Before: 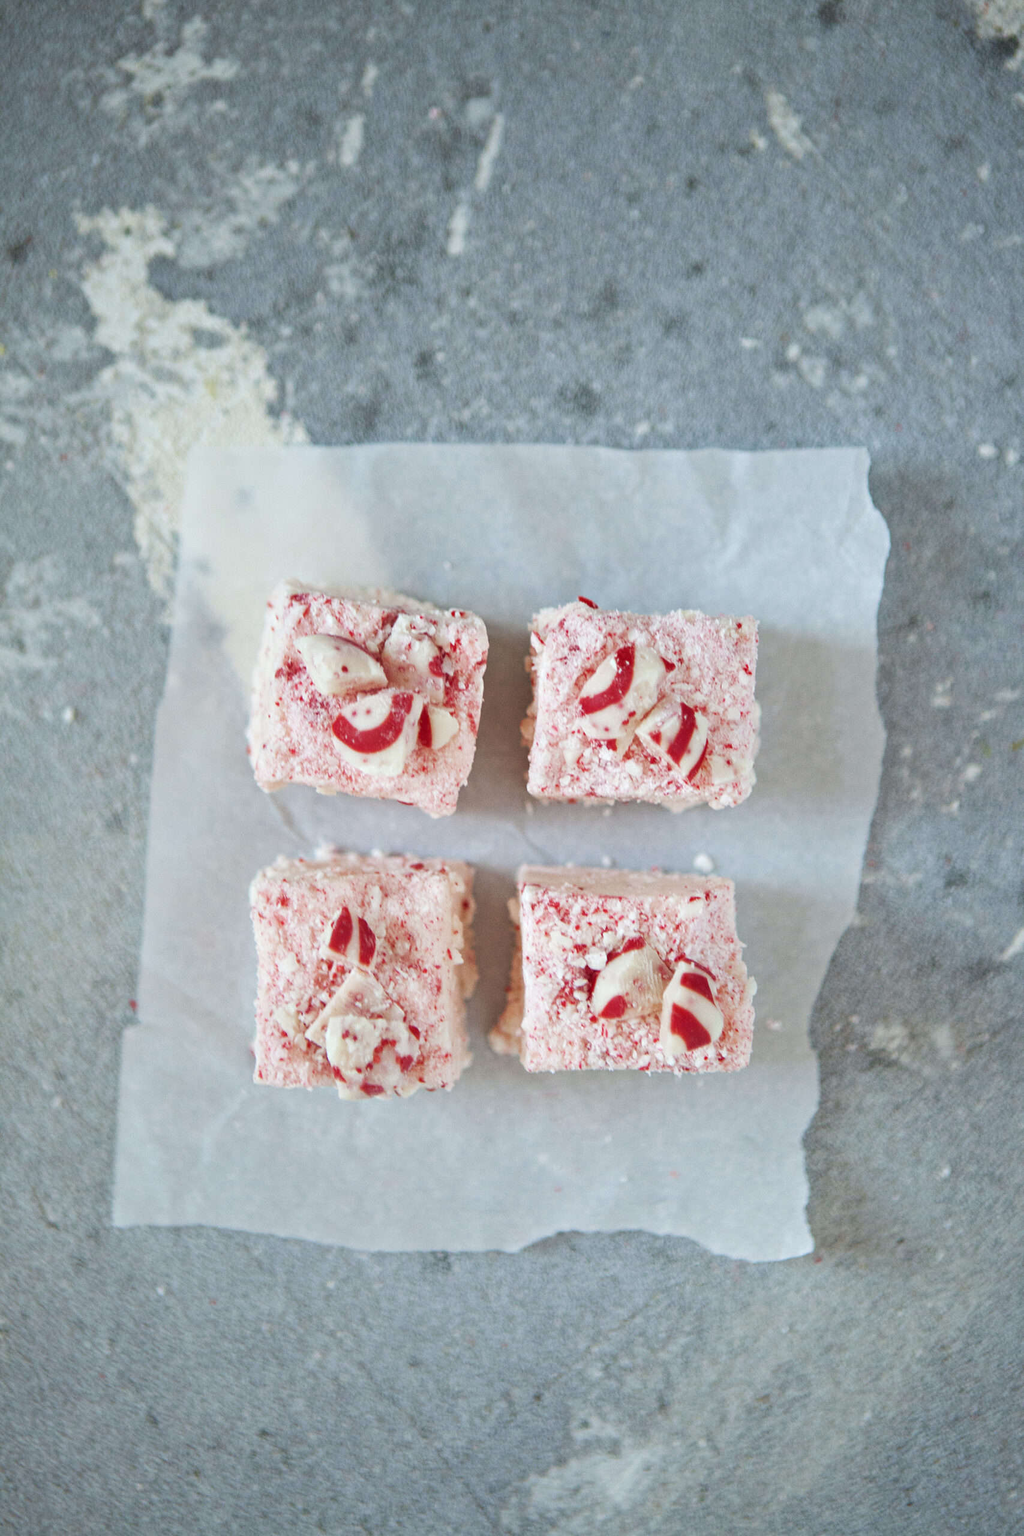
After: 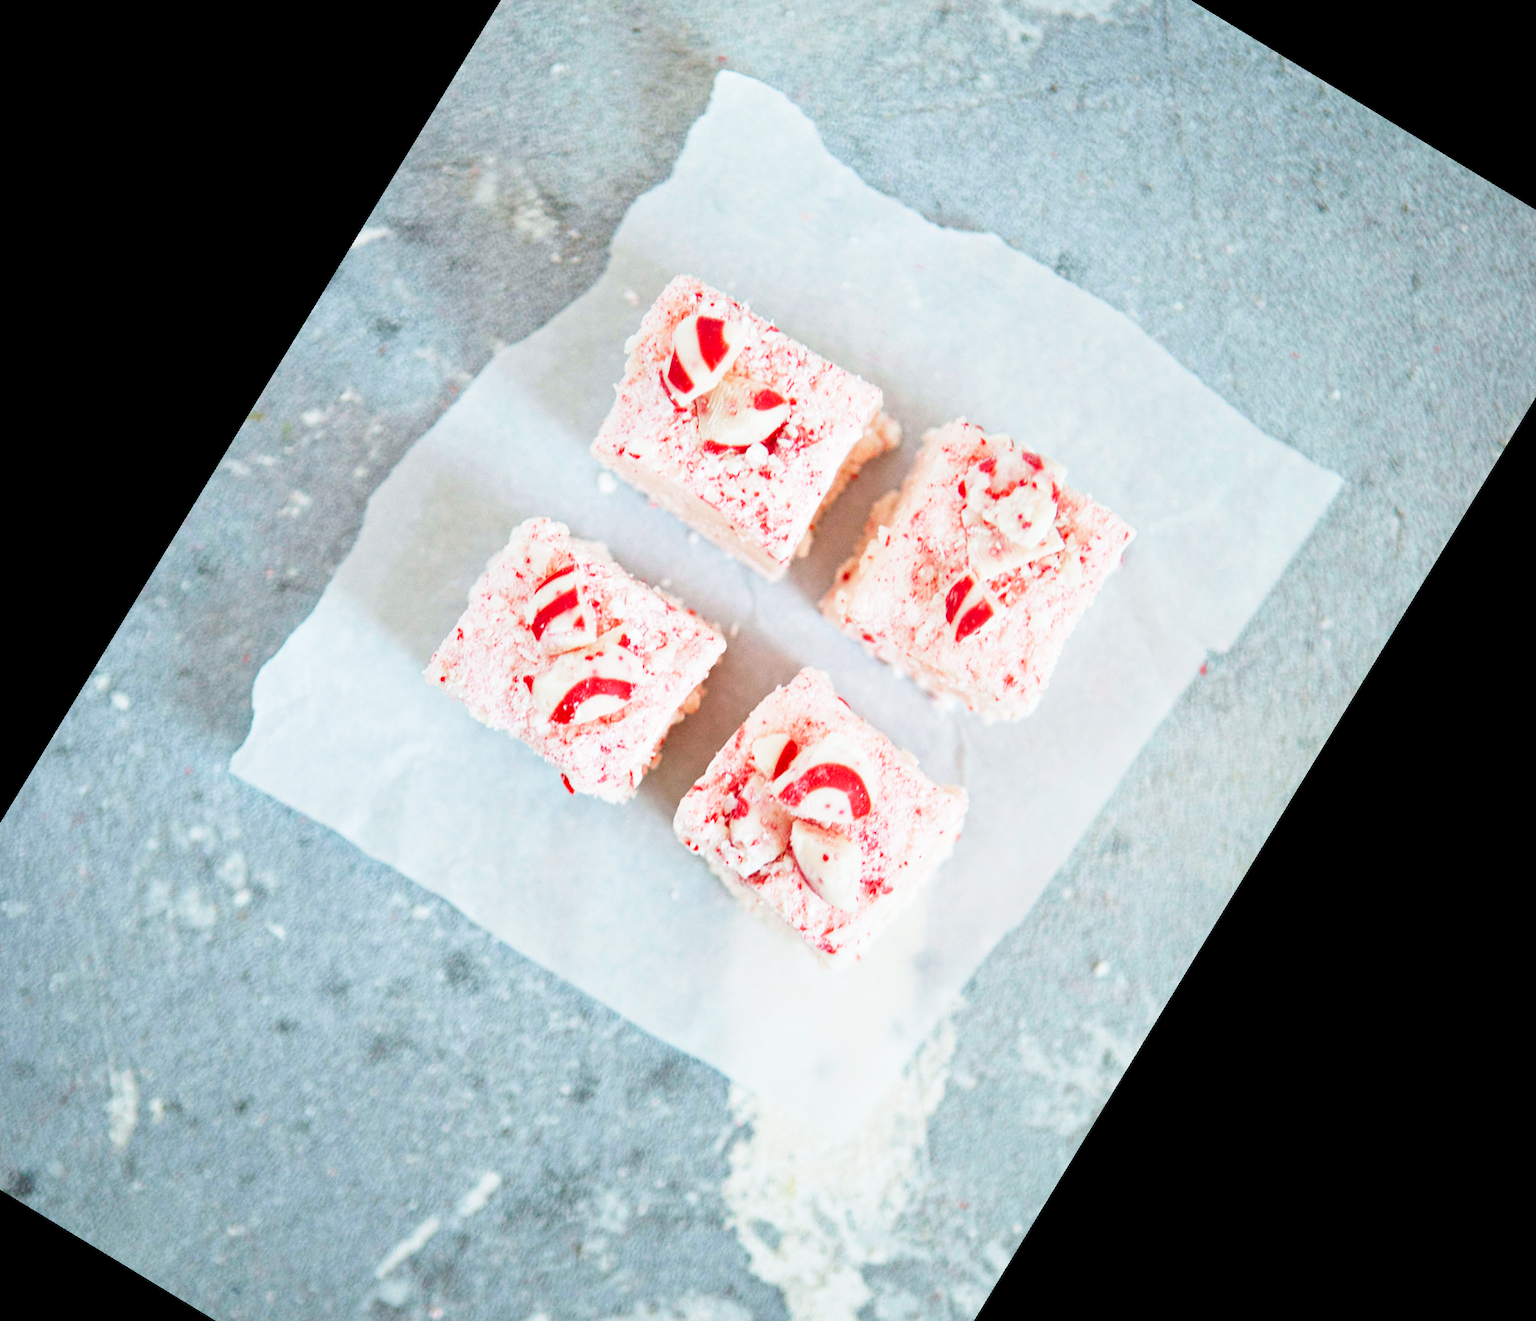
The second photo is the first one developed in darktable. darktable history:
base curve: curves: ch0 [(0, 0) (0.028, 0.03) (0.121, 0.232) (0.46, 0.748) (0.859, 0.968) (1, 1)], preserve colors none
crop and rotate: angle 148.68°, left 9.111%, top 15.603%, right 4.588%, bottom 17.041%
